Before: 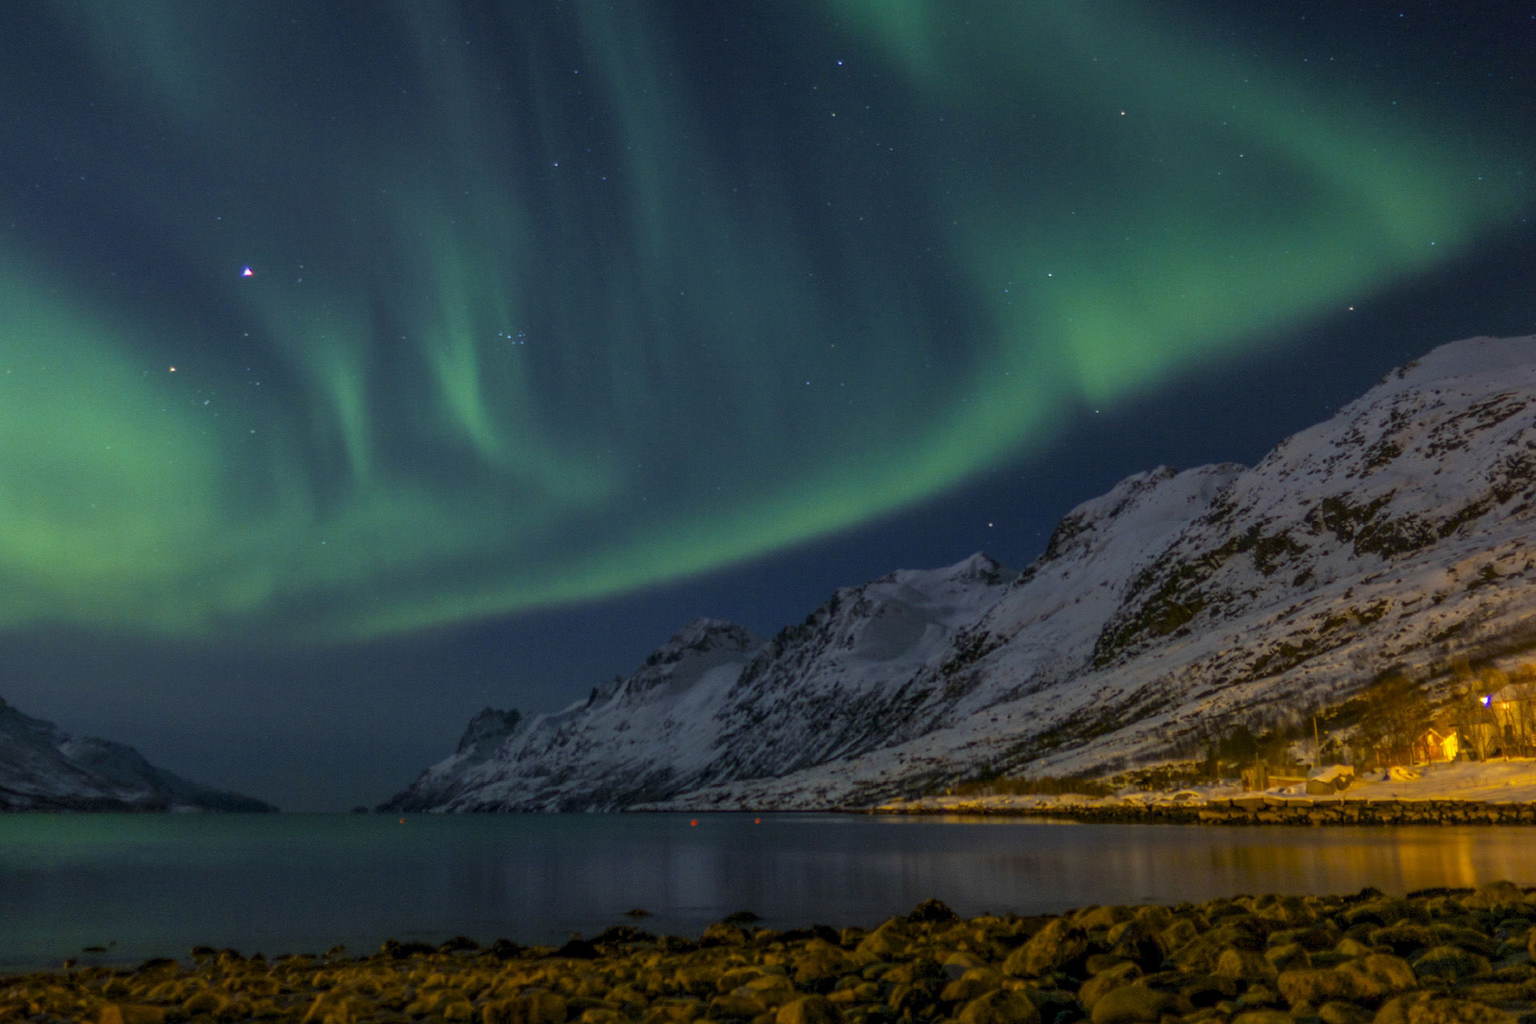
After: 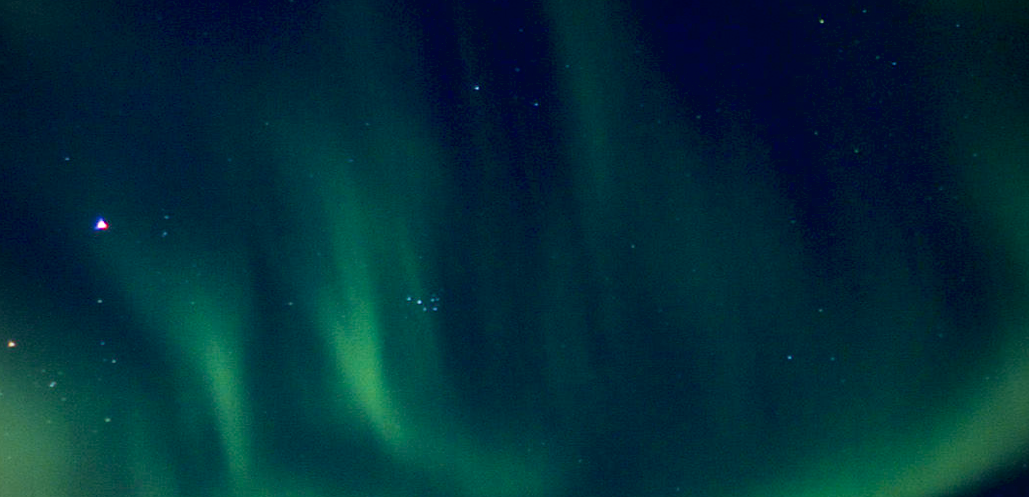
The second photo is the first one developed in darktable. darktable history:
crop: left 10.121%, top 10.631%, right 36.218%, bottom 51.526%
white balance: red 1.045, blue 0.932
velvia: on, module defaults
rotate and perspective: lens shift (horizontal) -0.055, automatic cropping off
contrast brightness saturation: contrast 0.15, brightness -0.01, saturation 0.1
vignetting: on, module defaults
exposure: black level correction 0.031, exposure 0.304 EV, compensate highlight preservation false
color correction: saturation 0.98
